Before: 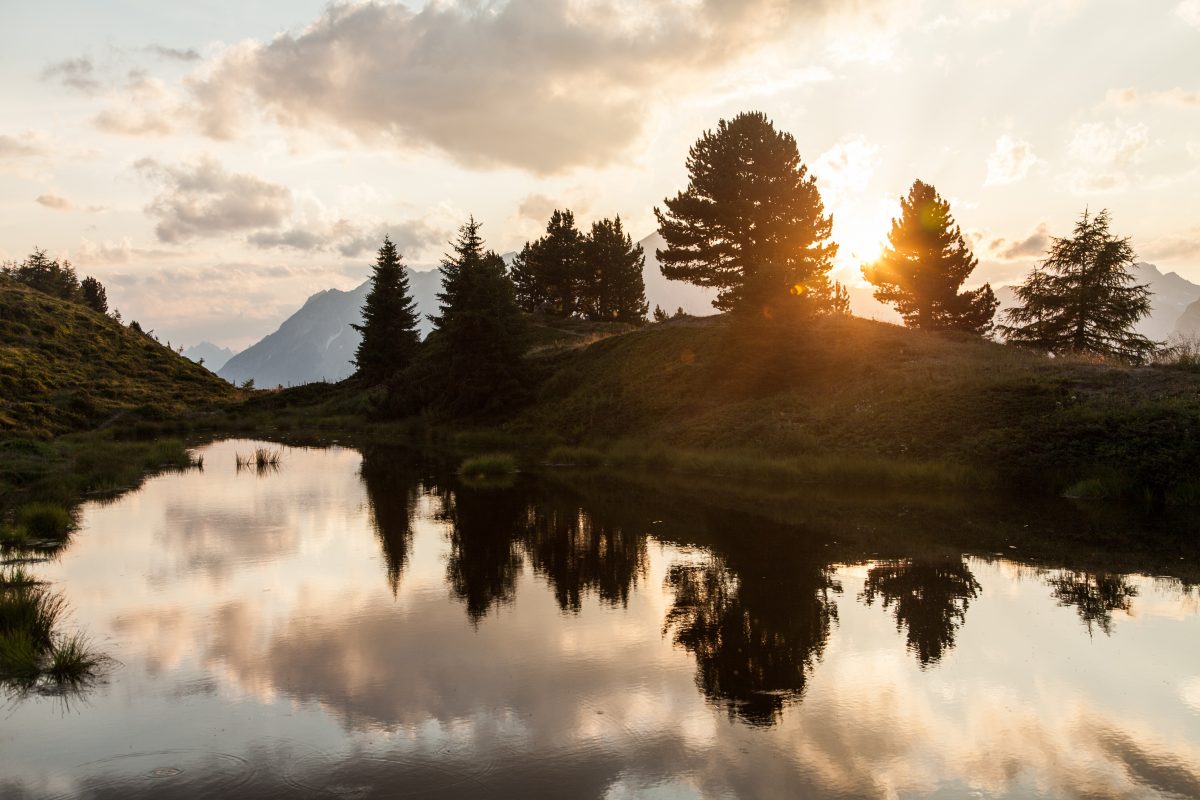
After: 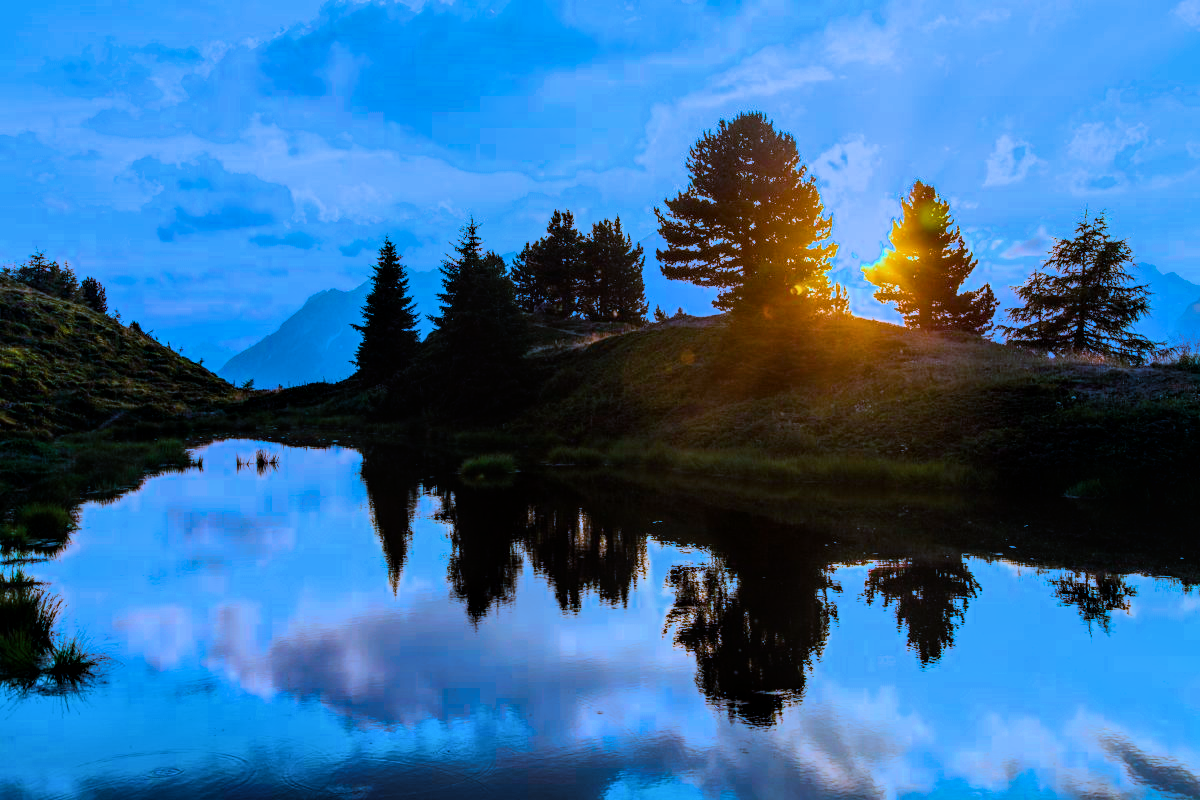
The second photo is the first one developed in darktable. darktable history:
filmic rgb: black relative exposure -7.65 EV, white relative exposure 4.56 EV, hardness 3.61, color science v6 (2022)
local contrast: on, module defaults
tone equalizer: on, module defaults
color balance rgb: linear chroma grading › shadows -40%, linear chroma grading › highlights 40%, linear chroma grading › global chroma 45%, linear chroma grading › mid-tones -30%, perceptual saturation grading › global saturation 55%, perceptual saturation grading › highlights -50%, perceptual saturation grading › mid-tones 40%, perceptual saturation grading › shadows 30%, perceptual brilliance grading › global brilliance 20%, perceptual brilliance grading › shadows -40%, global vibrance 35%
color calibration: illuminant as shot in camera, x 0.442, y 0.413, temperature 2903.13 K
